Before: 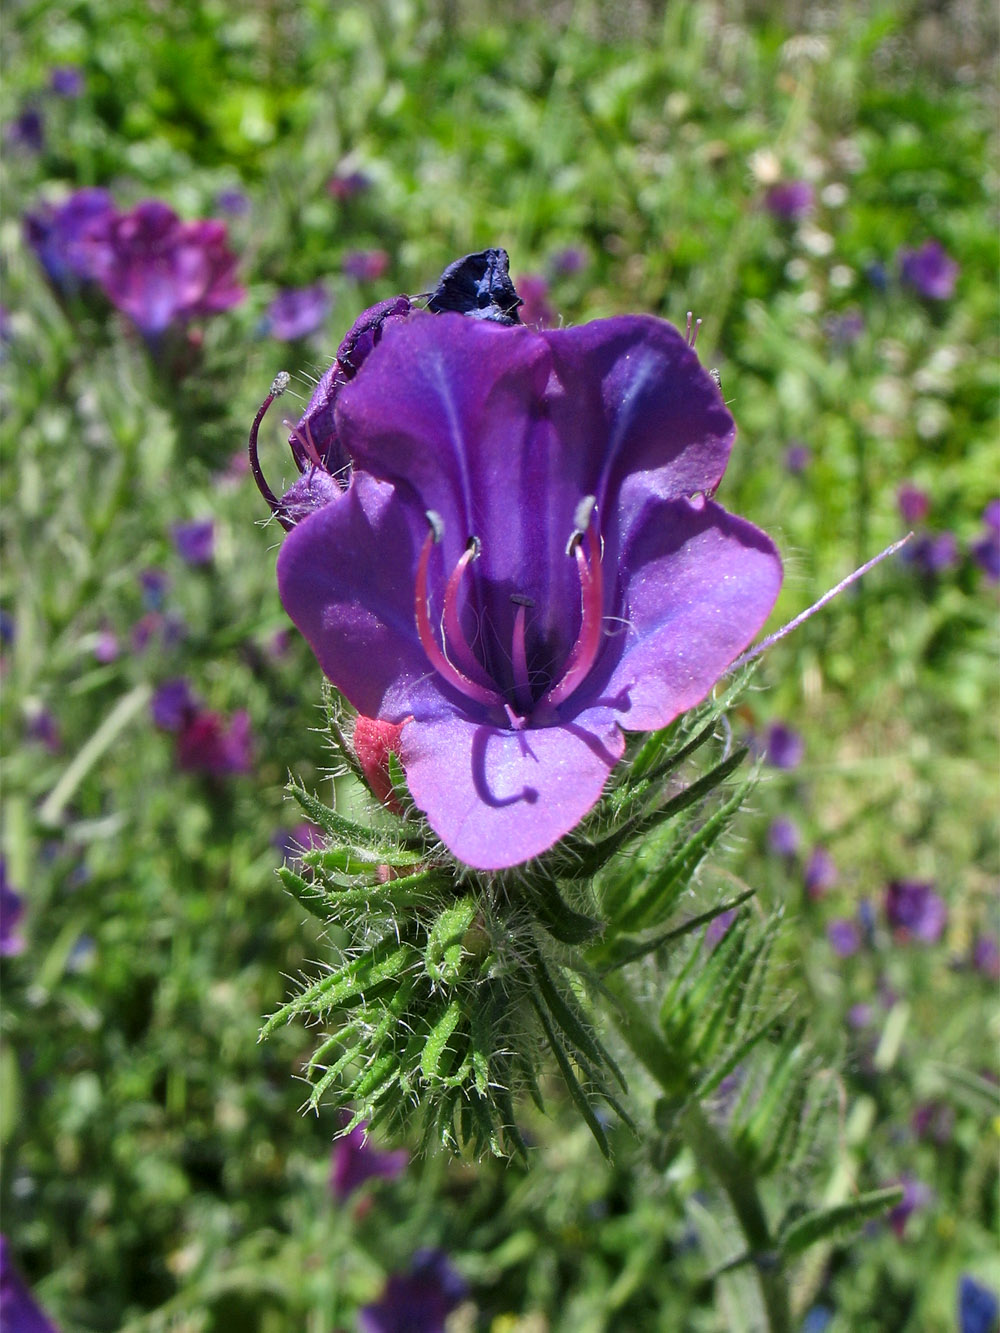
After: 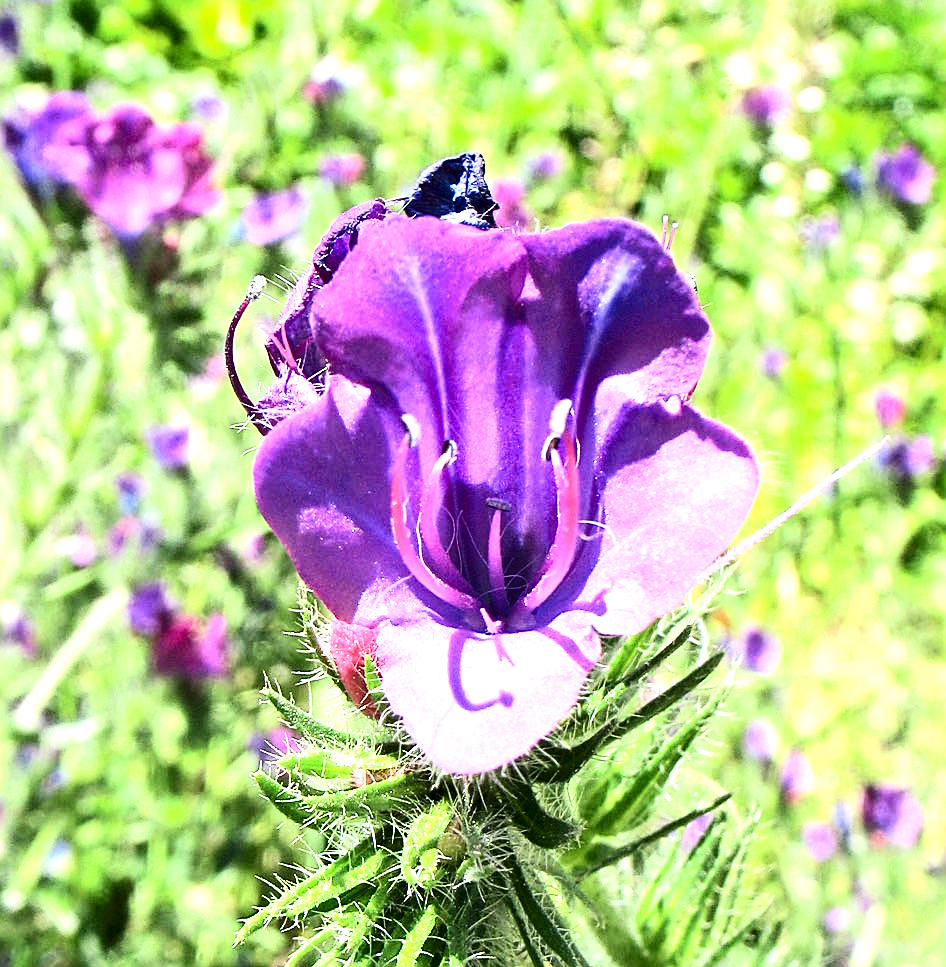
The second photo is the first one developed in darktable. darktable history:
crop: left 2.401%, top 7.229%, right 2.978%, bottom 20.21%
contrast brightness saturation: contrast 0.289
exposure: black level correction 0.001, exposure 1.398 EV, compensate highlight preservation false
tone equalizer: -8 EV -0.419 EV, -7 EV -0.381 EV, -6 EV -0.327 EV, -5 EV -0.258 EV, -3 EV 0.234 EV, -2 EV 0.341 EV, -1 EV 0.391 EV, +0 EV 0.407 EV
local contrast: mode bilateral grid, contrast 16, coarseness 36, detail 105%, midtone range 0.2
sharpen: on, module defaults
